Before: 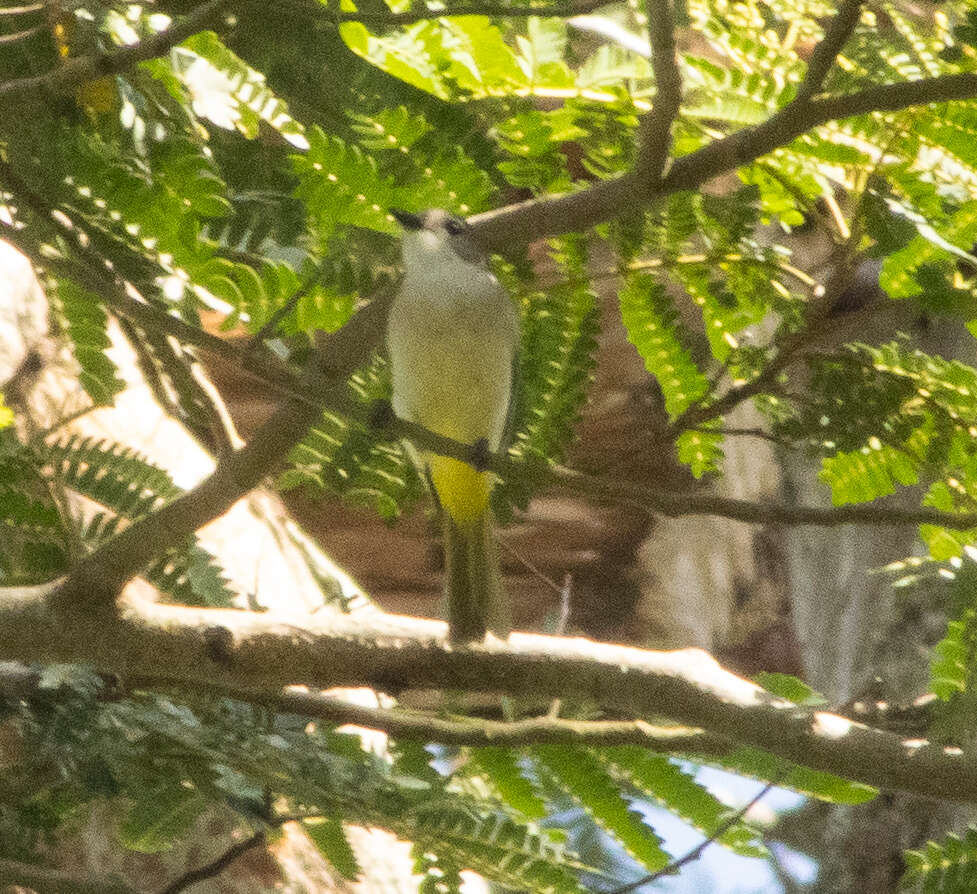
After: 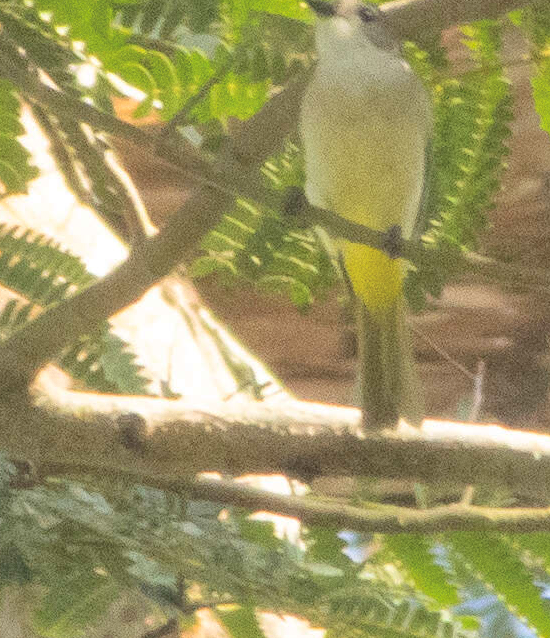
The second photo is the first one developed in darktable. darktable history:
crop: left 8.966%, top 23.852%, right 34.699%, bottom 4.703%
contrast brightness saturation: brightness 0.28
grain: coarseness 0.09 ISO, strength 16.61%
rotate and perspective: automatic cropping original format, crop left 0, crop top 0
shadows and highlights: on, module defaults
